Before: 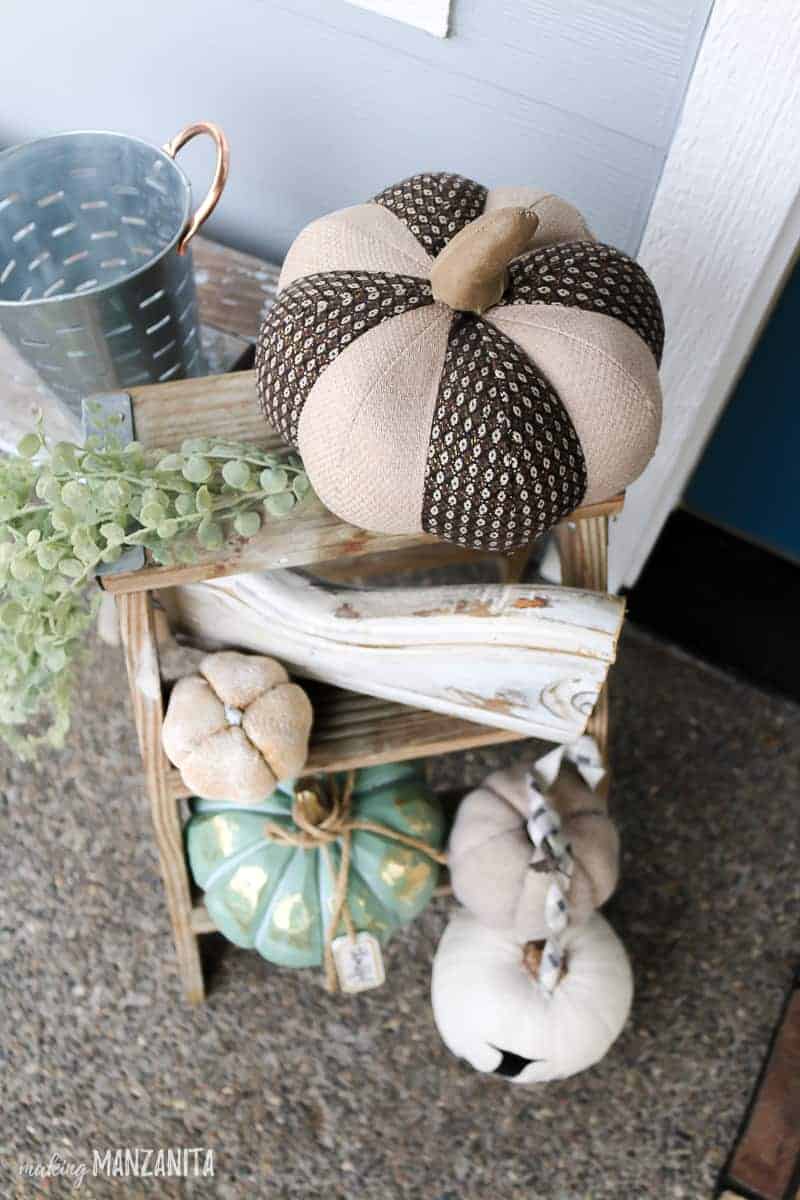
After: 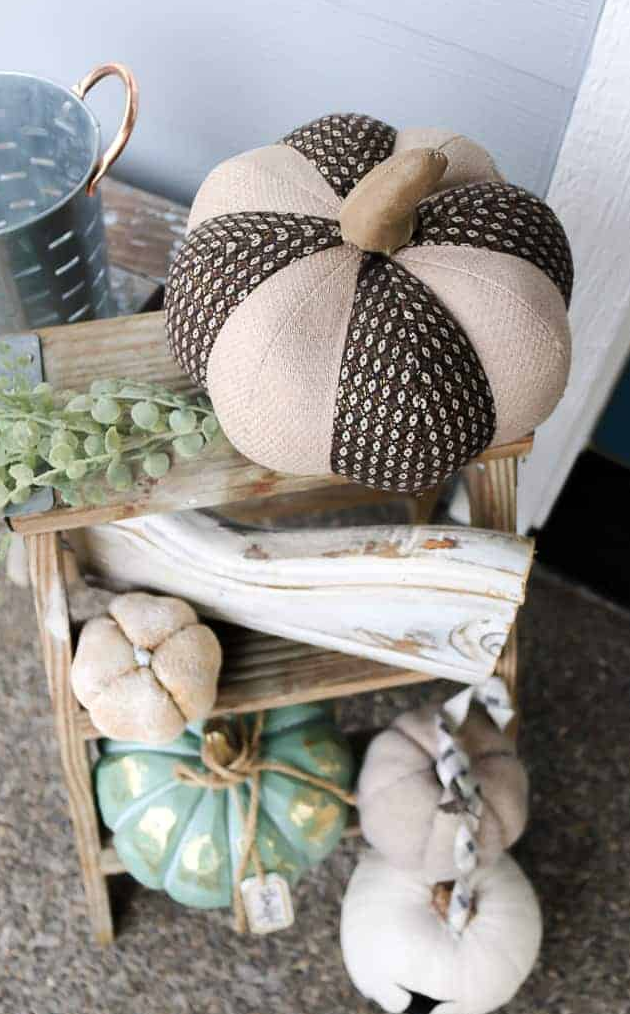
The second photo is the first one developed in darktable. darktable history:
crop: left 11.497%, top 4.941%, right 9.556%, bottom 10.478%
